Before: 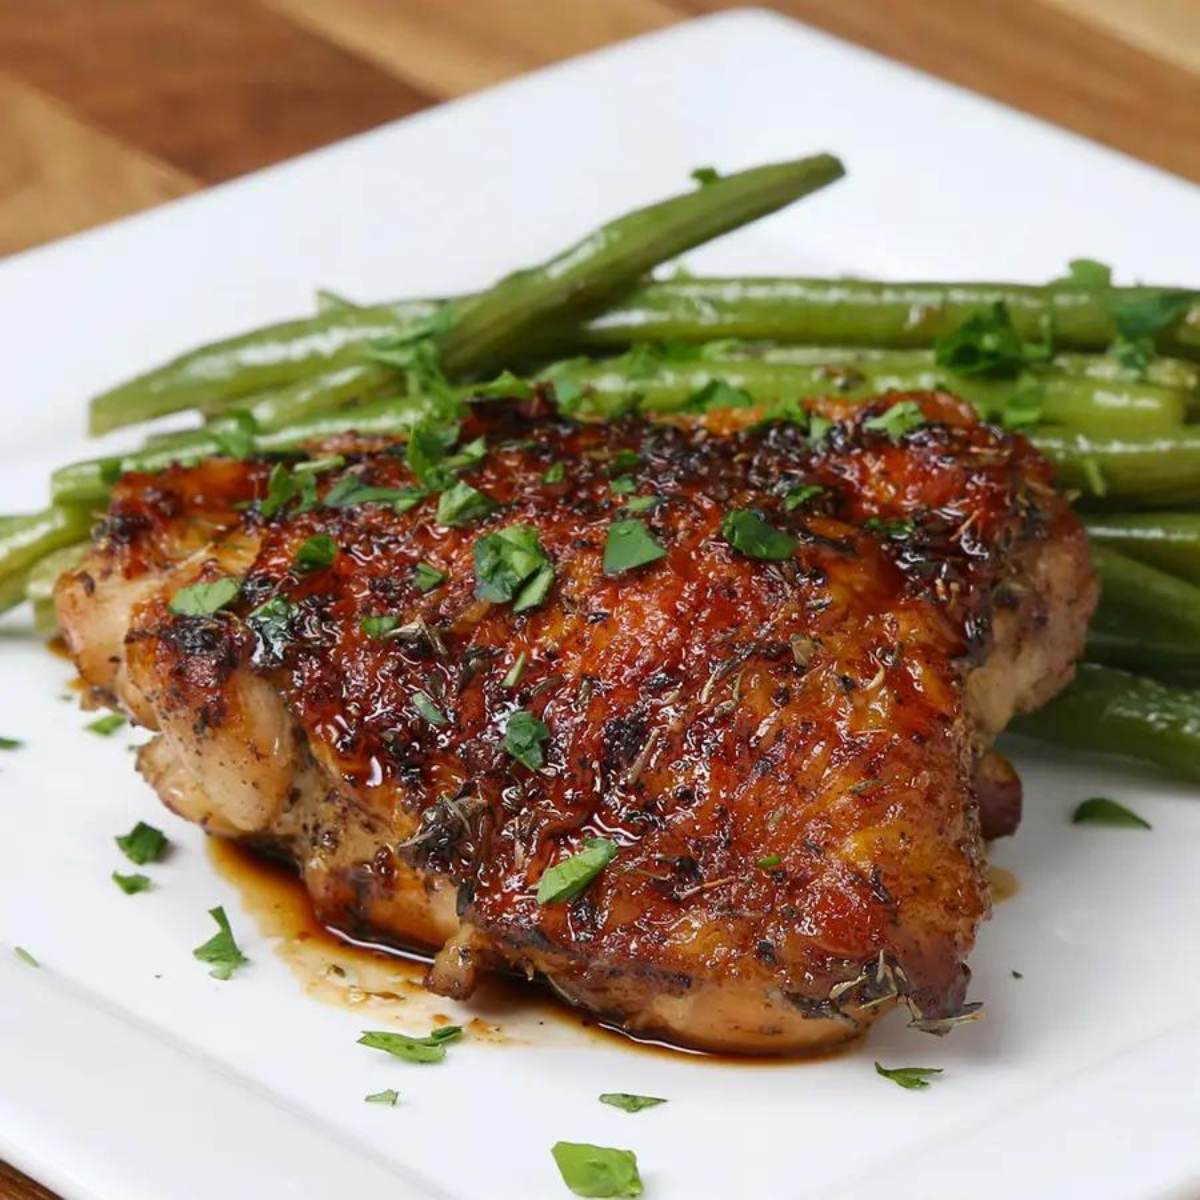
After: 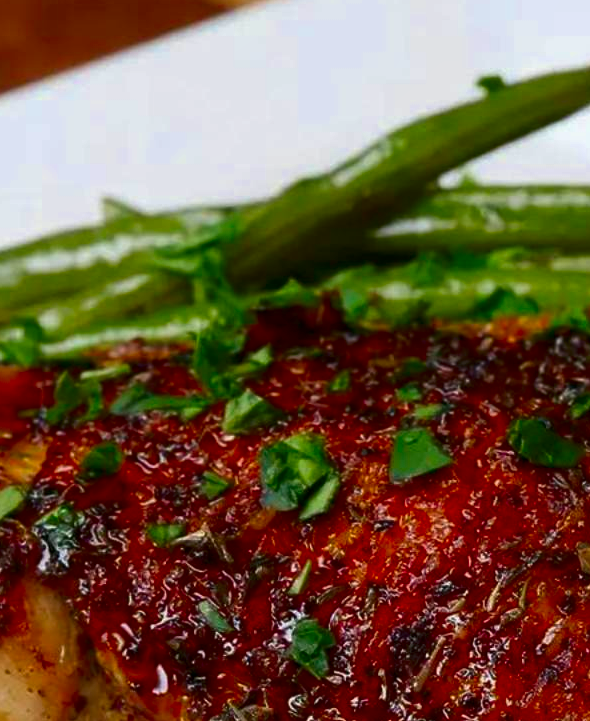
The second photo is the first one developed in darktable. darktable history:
contrast brightness saturation: brightness -0.249, saturation 0.199
crop: left 17.867%, top 7.71%, right 32.895%, bottom 32.125%
local contrast: mode bilateral grid, contrast 10, coarseness 24, detail 111%, midtone range 0.2
color zones: curves: ch0 [(0, 0.613) (0.01, 0.613) (0.245, 0.448) (0.498, 0.529) (0.642, 0.665) (0.879, 0.777) (0.99, 0.613)]; ch1 [(0, 0.035) (0.121, 0.189) (0.259, 0.197) (0.415, 0.061) (0.589, 0.022) (0.732, 0.022) (0.857, 0.026) (0.991, 0.053)], mix -131.31%
